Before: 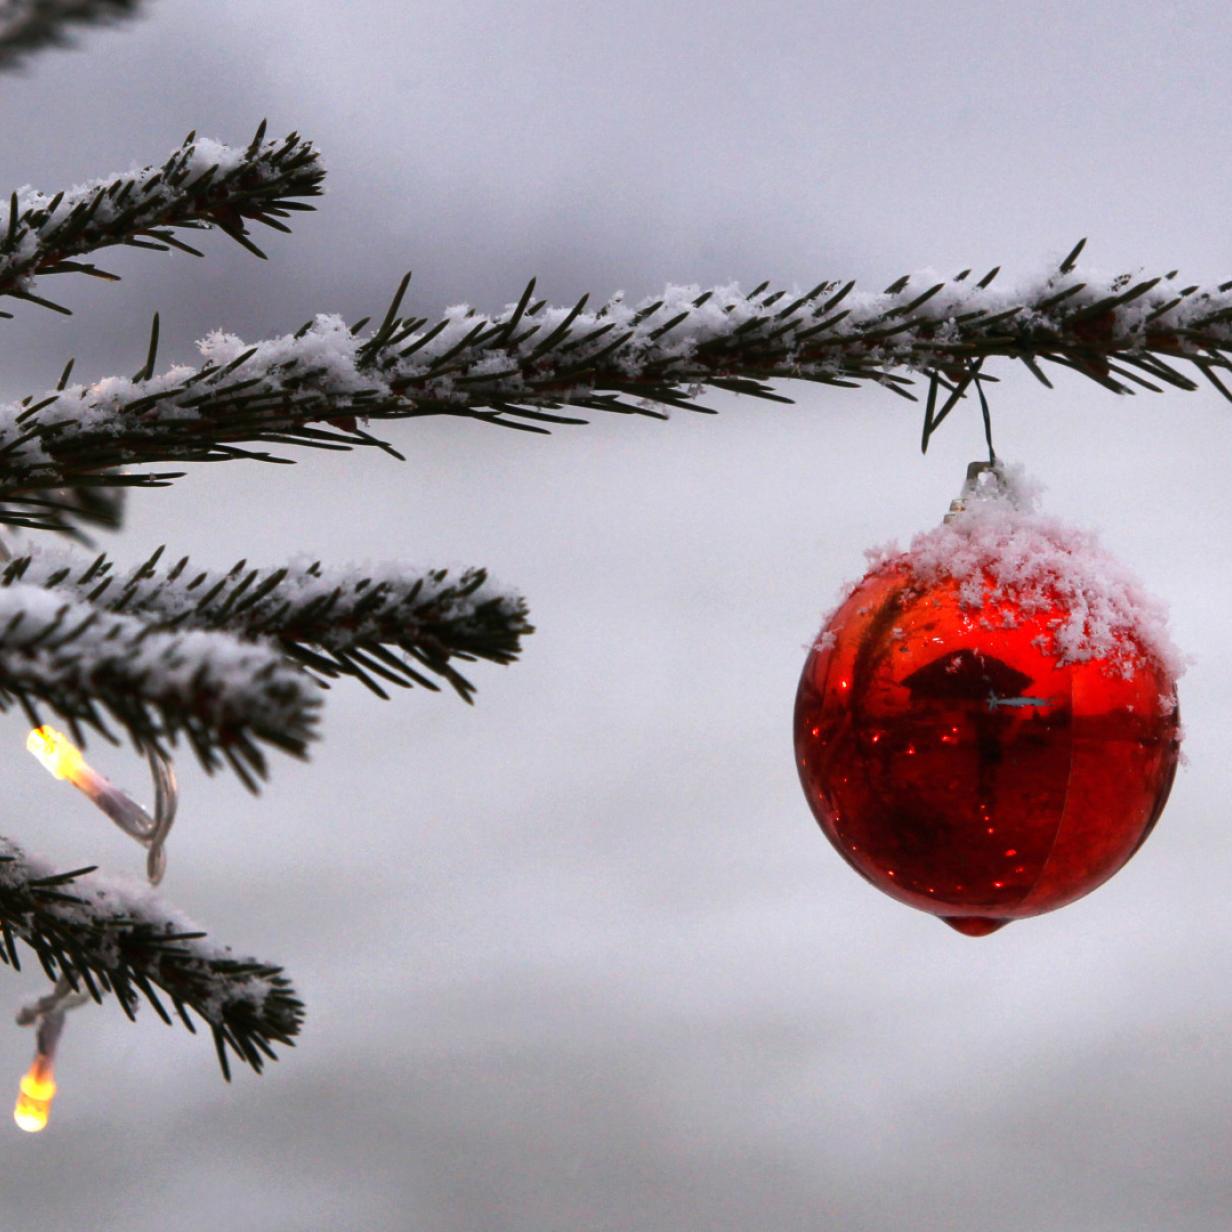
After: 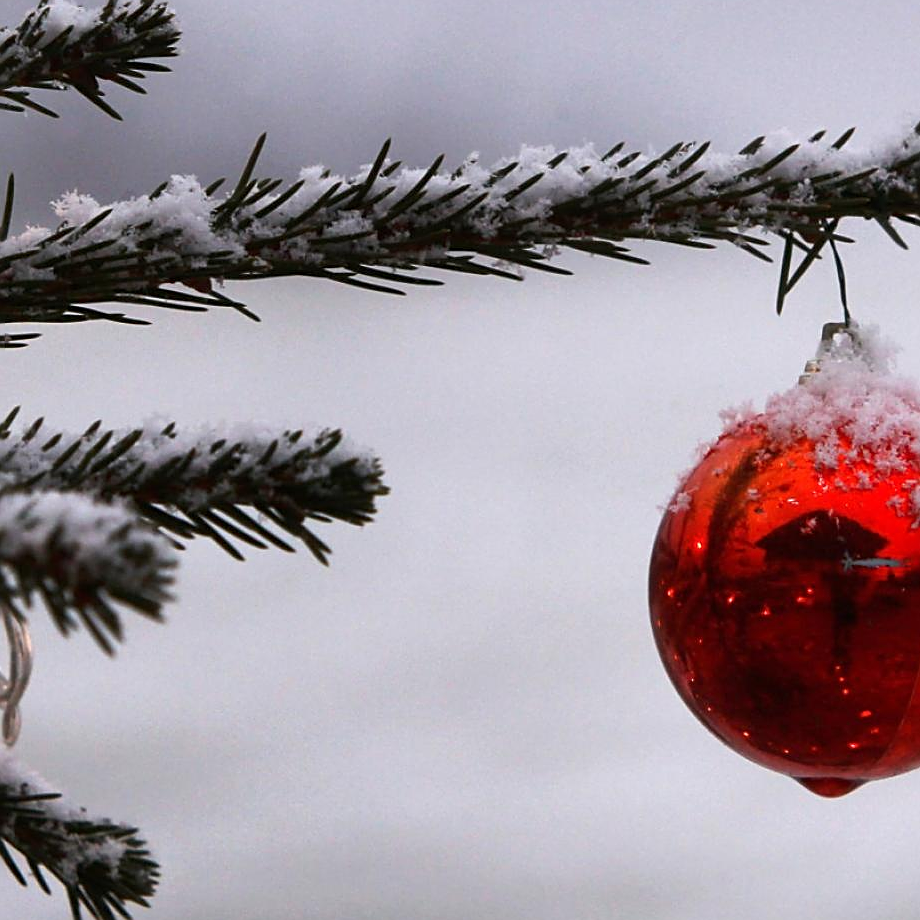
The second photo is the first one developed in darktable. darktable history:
crop and rotate: left 11.831%, top 11.346%, right 13.429%, bottom 13.899%
exposure: compensate highlight preservation false
white balance: emerald 1
sharpen: on, module defaults
